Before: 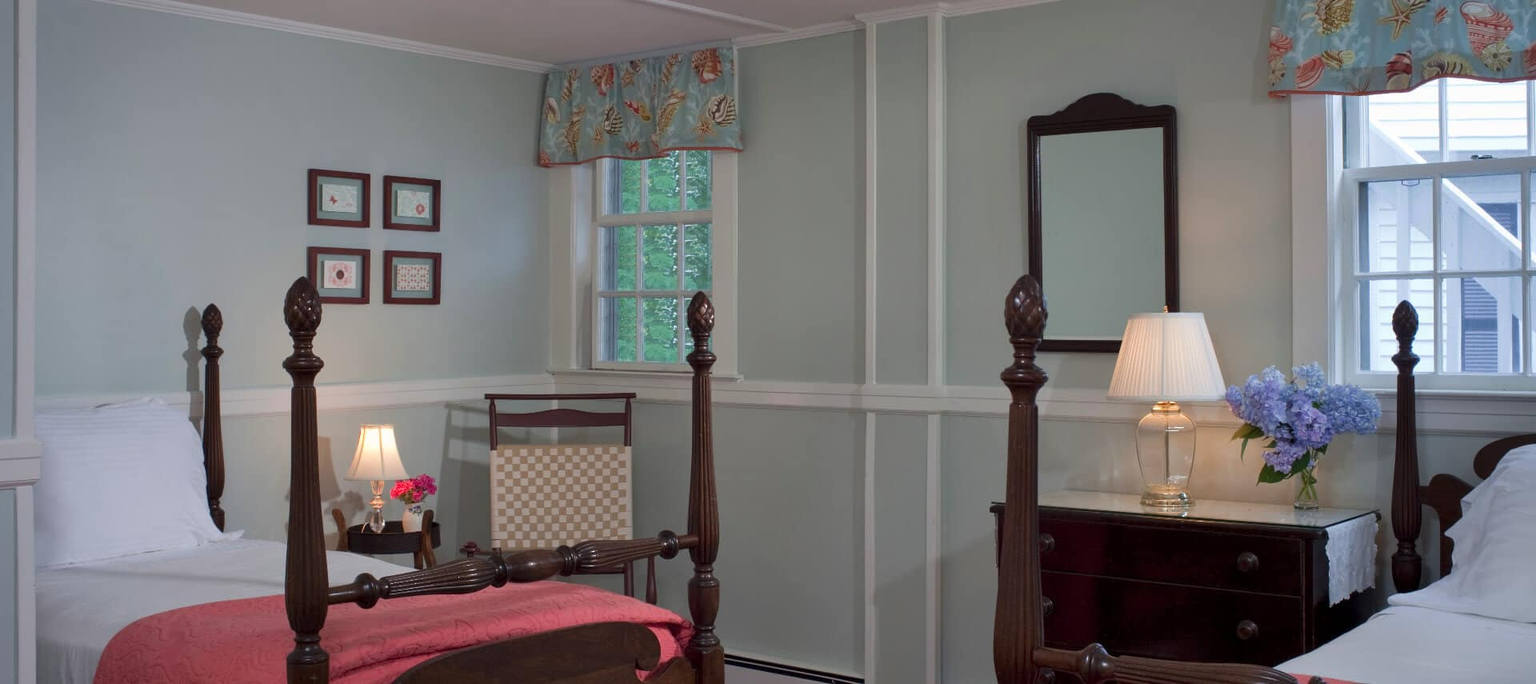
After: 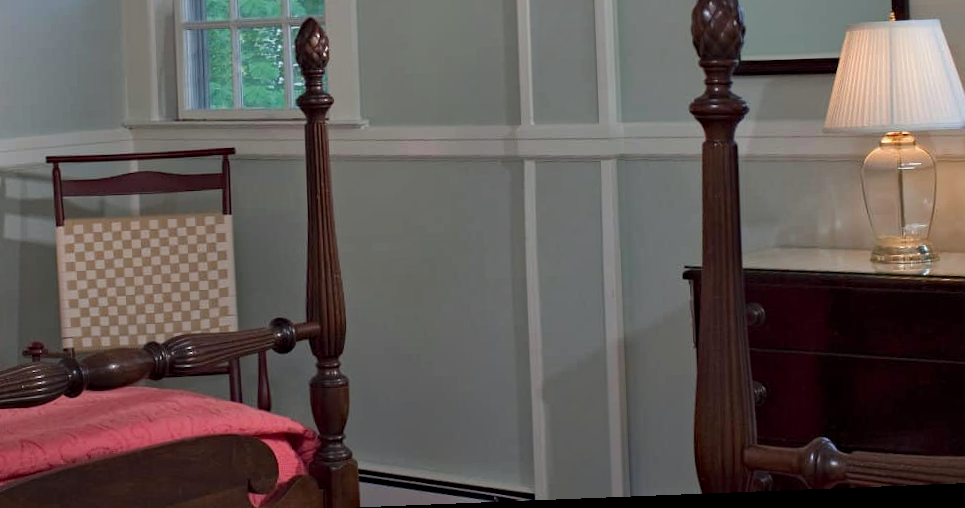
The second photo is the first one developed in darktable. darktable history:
crop: left 29.672%, top 41.786%, right 20.851%, bottom 3.487%
rotate and perspective: rotation -2.29°, automatic cropping off
color balance: on, module defaults
haze removal: compatibility mode true, adaptive false
